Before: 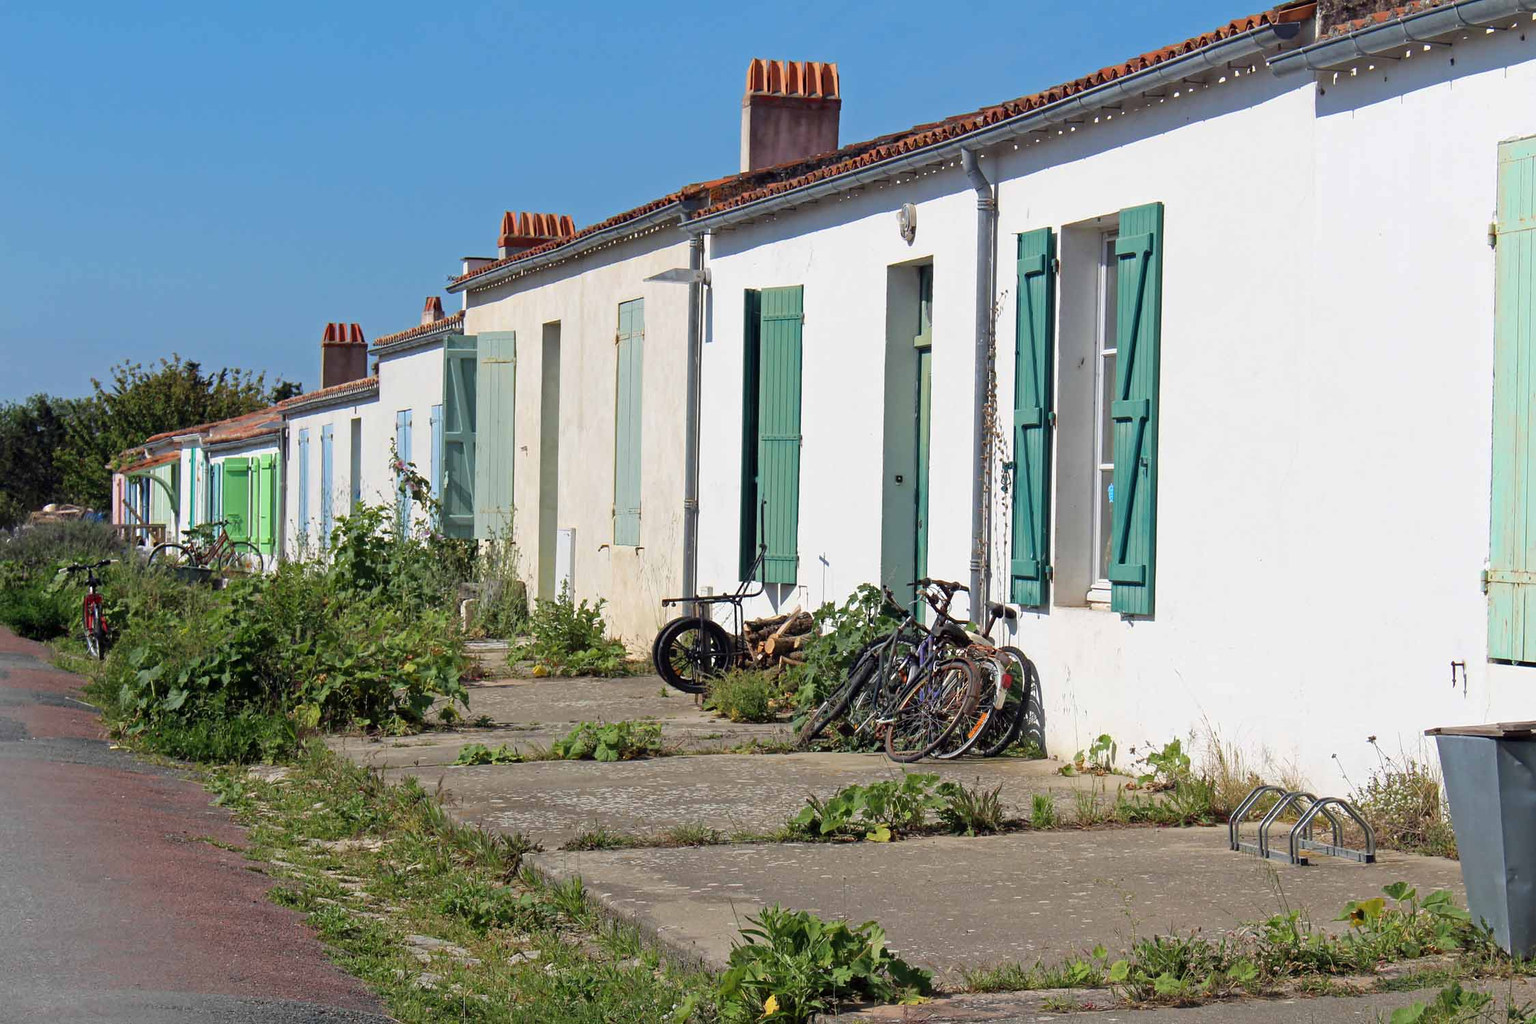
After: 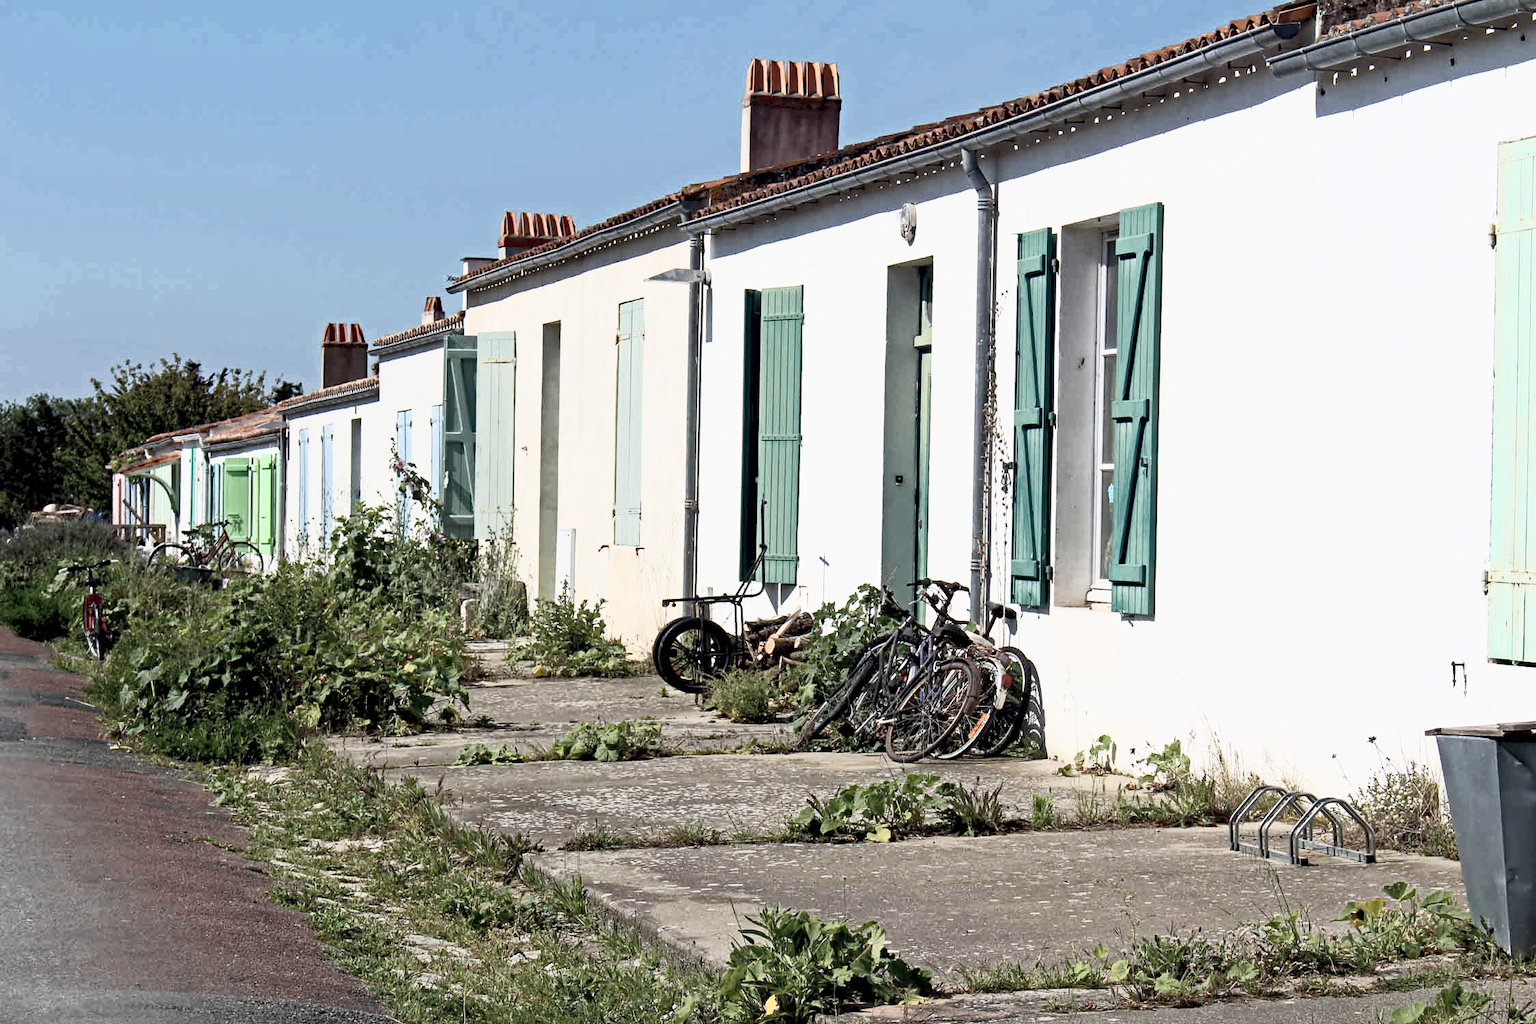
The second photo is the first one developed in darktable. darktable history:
haze removal: strength 0.29, distance 0.25, compatibility mode true, adaptive false
tone equalizer: on, module defaults
contrast brightness saturation: contrast 0.57, brightness 0.57, saturation -0.34
exposure: black level correction 0.011, exposure -0.478 EV, compensate highlight preservation false
